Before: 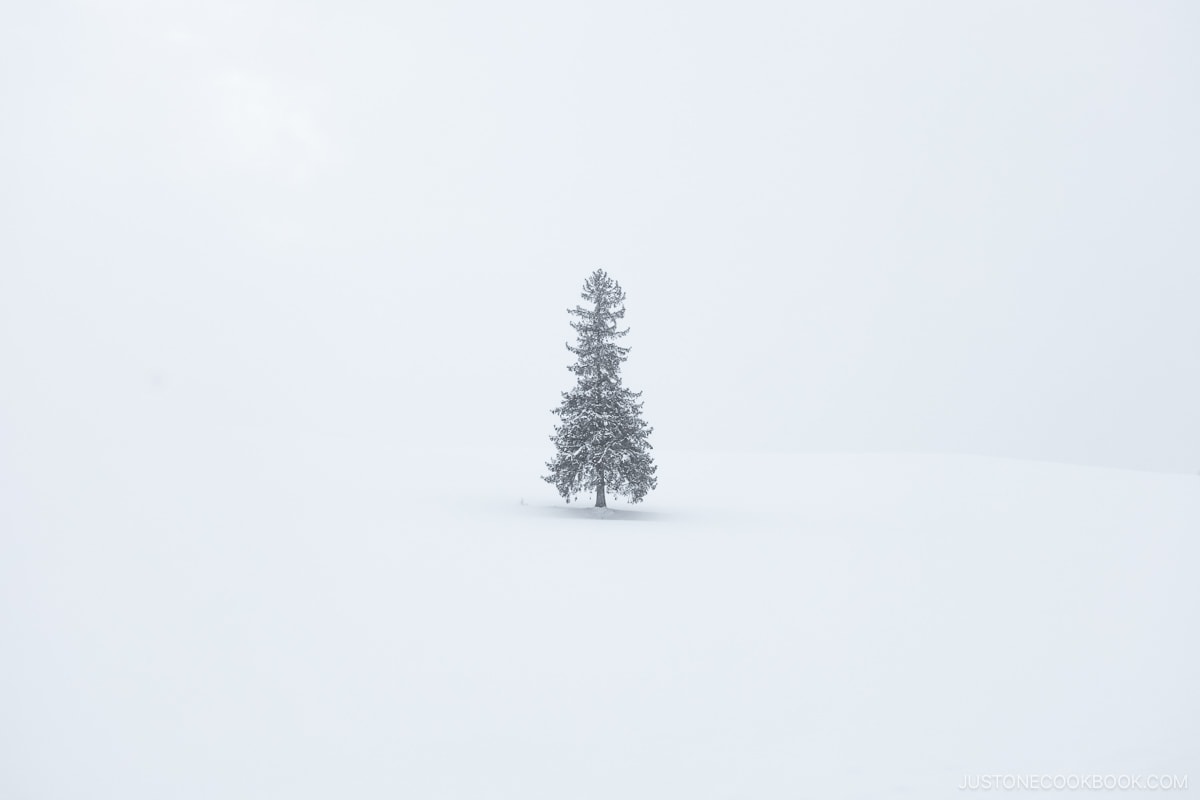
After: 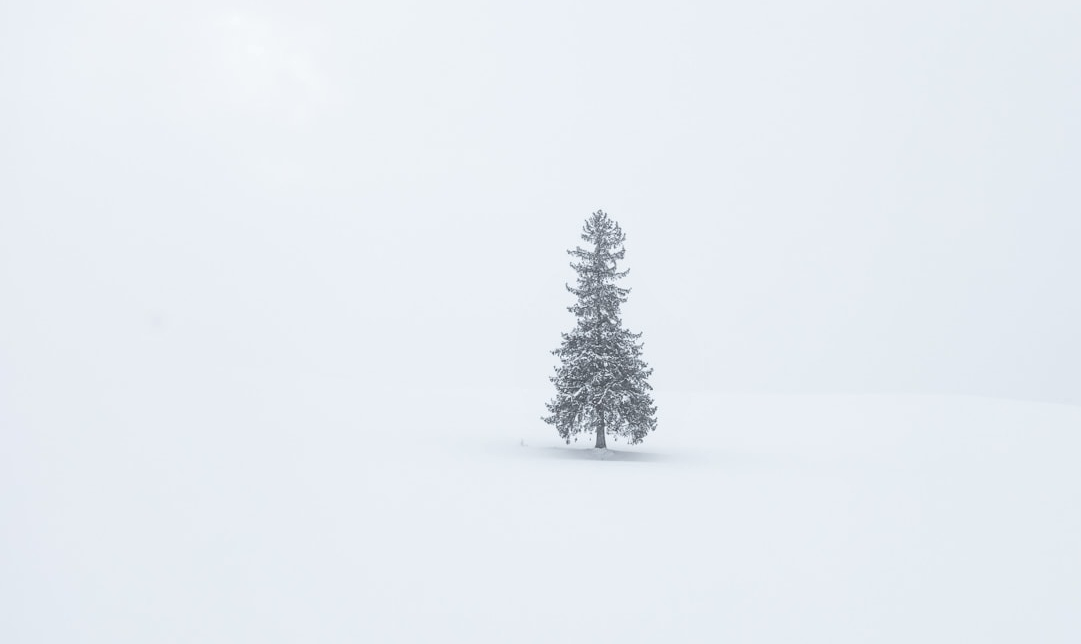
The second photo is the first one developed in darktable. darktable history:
crop: top 7.395%, right 9.866%, bottom 12.023%
local contrast: detail 110%
